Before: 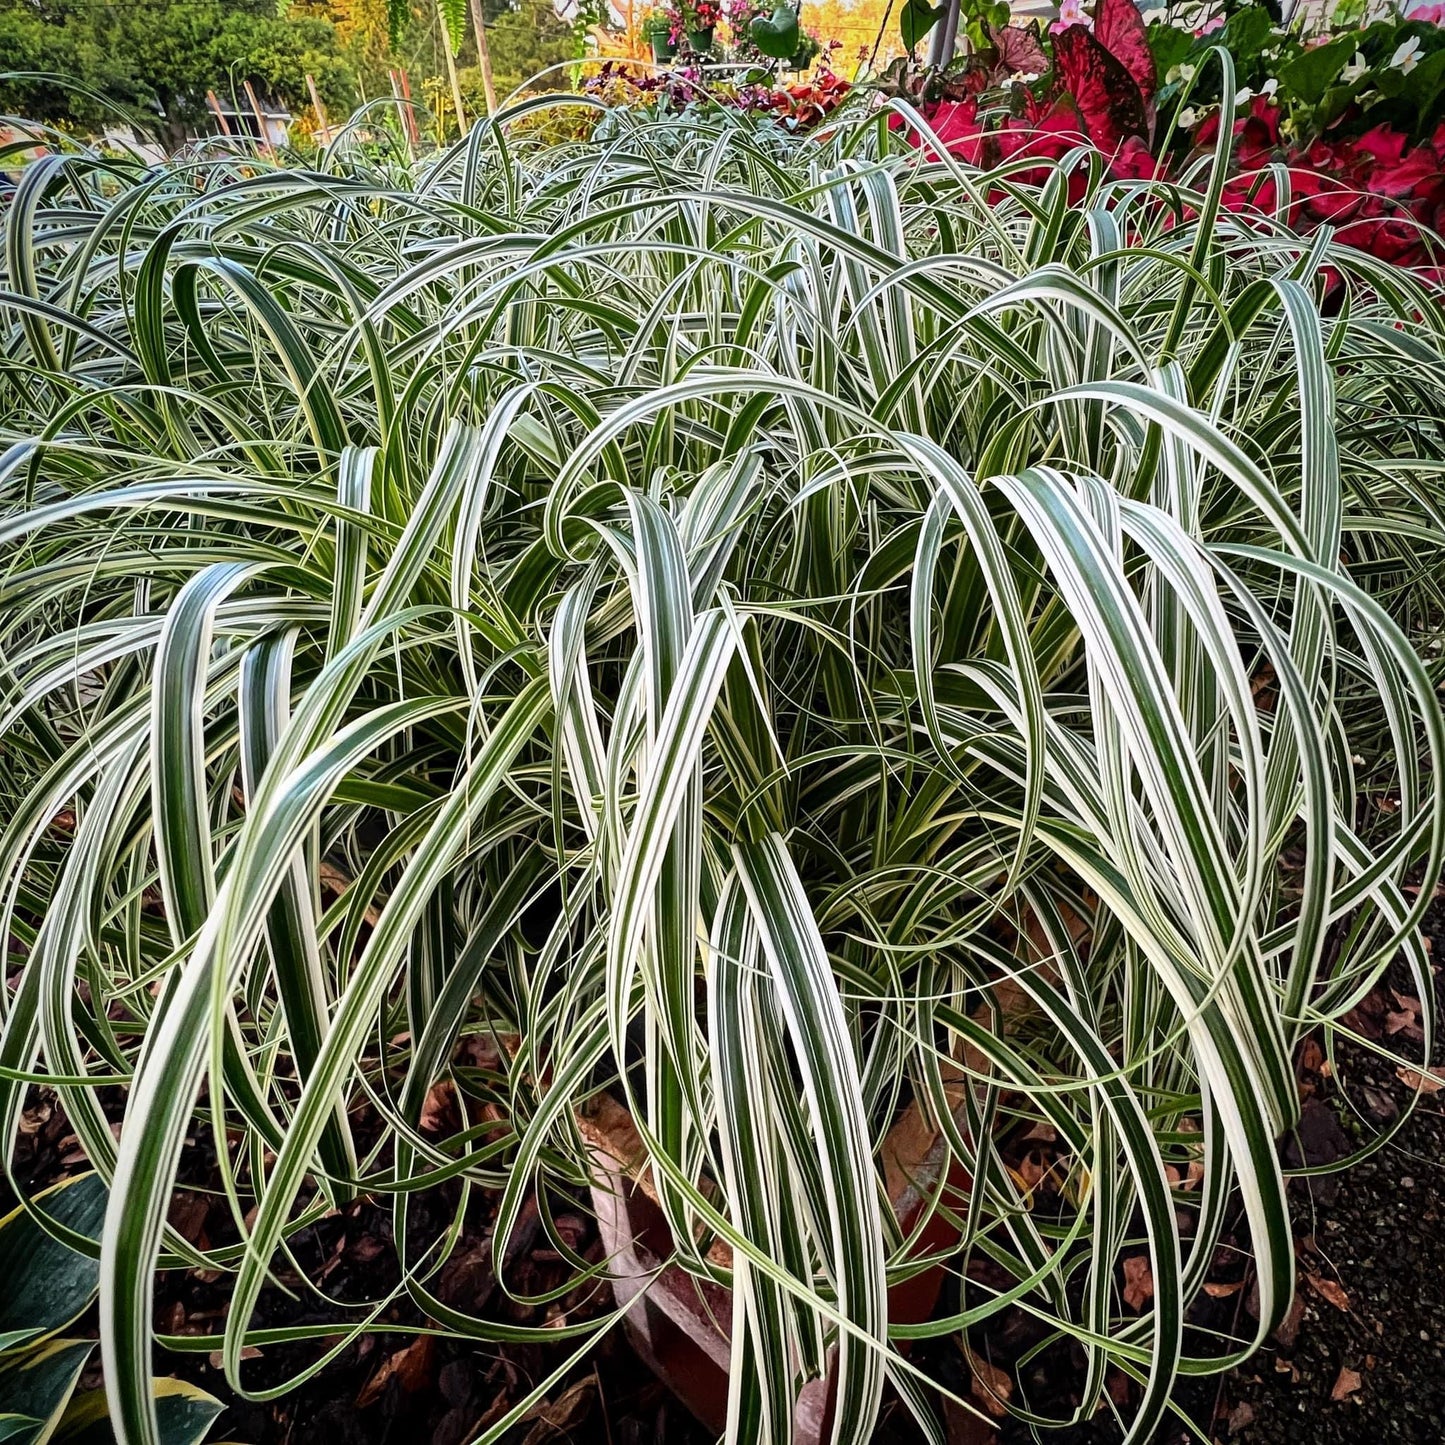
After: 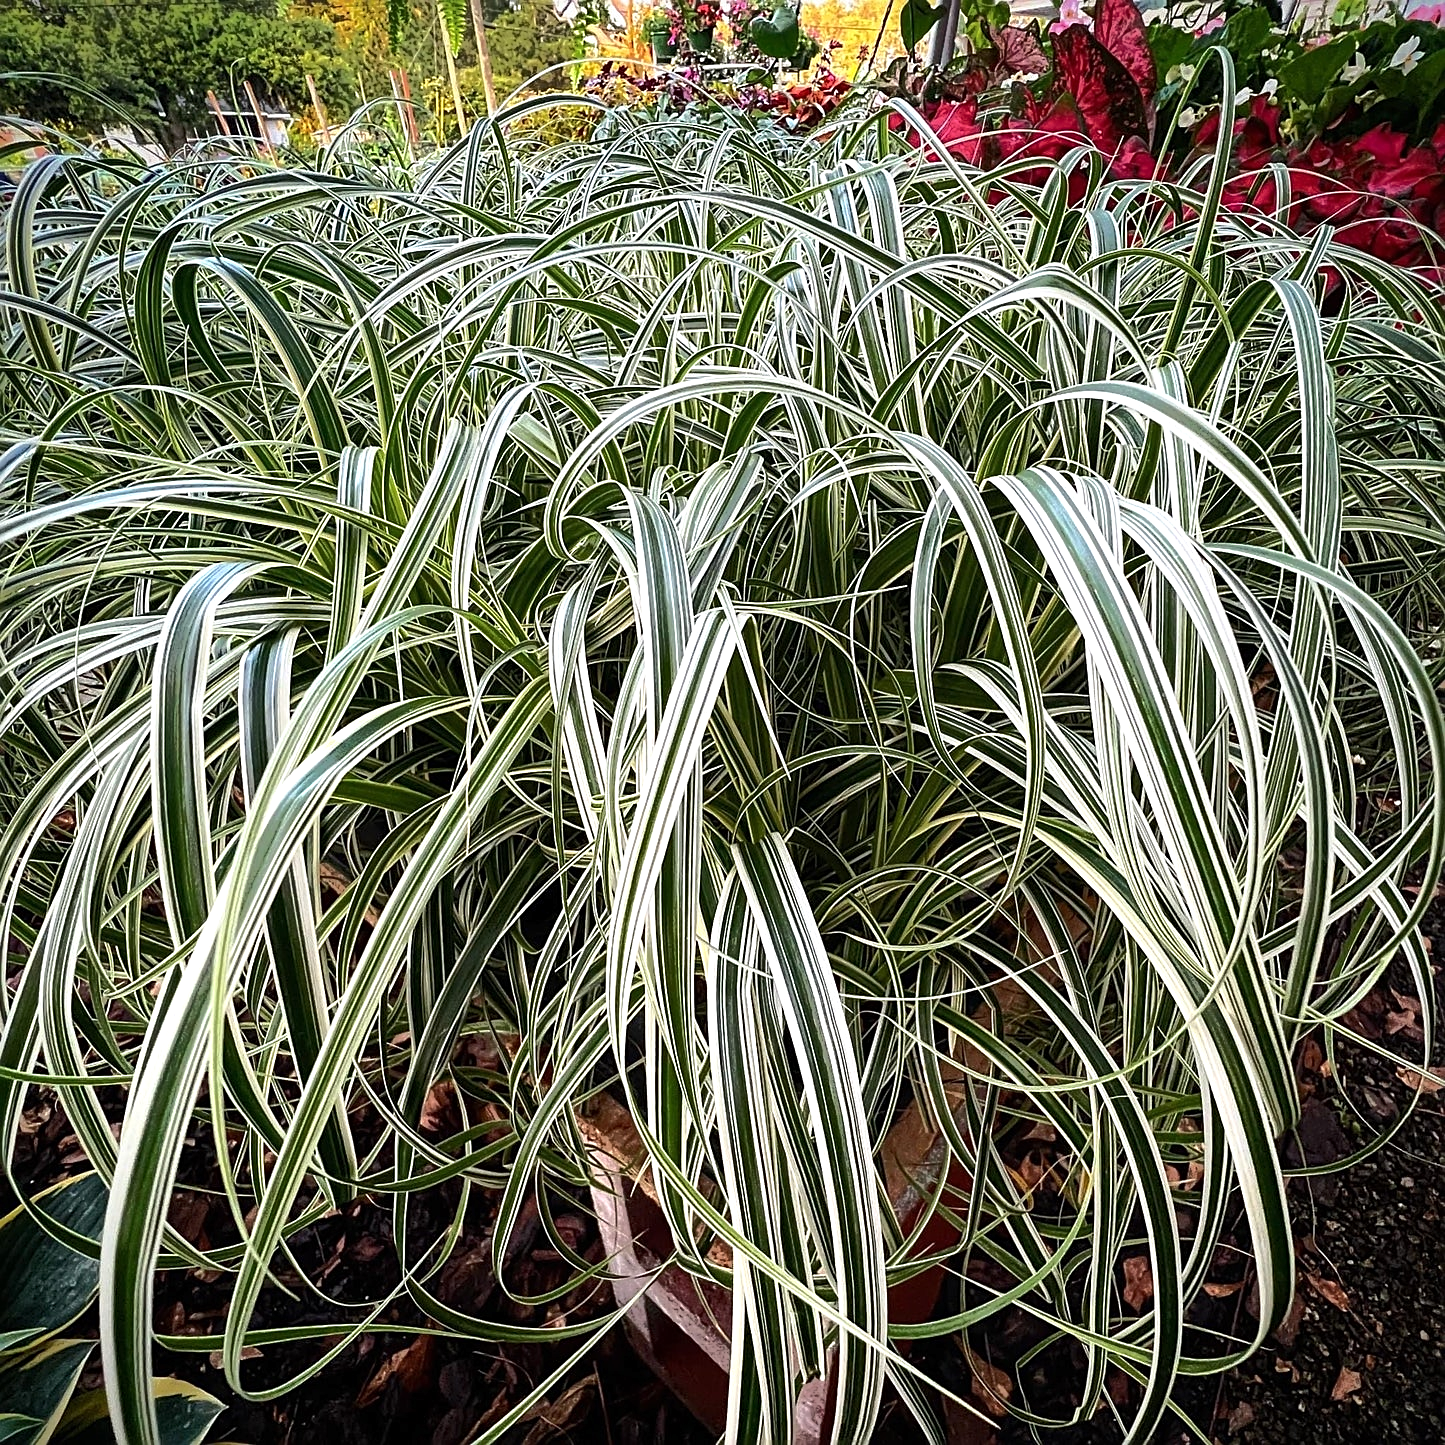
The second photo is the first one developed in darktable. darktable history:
tone curve: curves: ch0 [(0, 0) (0.003, 0.005) (0.011, 0.012) (0.025, 0.026) (0.044, 0.046) (0.069, 0.071) (0.1, 0.098) (0.136, 0.135) (0.177, 0.178) (0.224, 0.217) (0.277, 0.274) (0.335, 0.335) (0.399, 0.442) (0.468, 0.543) (0.543, 0.6) (0.623, 0.628) (0.709, 0.679) (0.801, 0.782) (0.898, 0.904) (1, 1)], color space Lab, independent channels, preserve colors none
sharpen: on, module defaults
tone equalizer: -8 EV -0.001 EV, -7 EV 0.001 EV, -6 EV -0.004 EV, -5 EV -0.013 EV, -4 EV -0.08 EV, -3 EV -0.201 EV, -2 EV -0.274 EV, -1 EV 0.121 EV, +0 EV 0.314 EV
